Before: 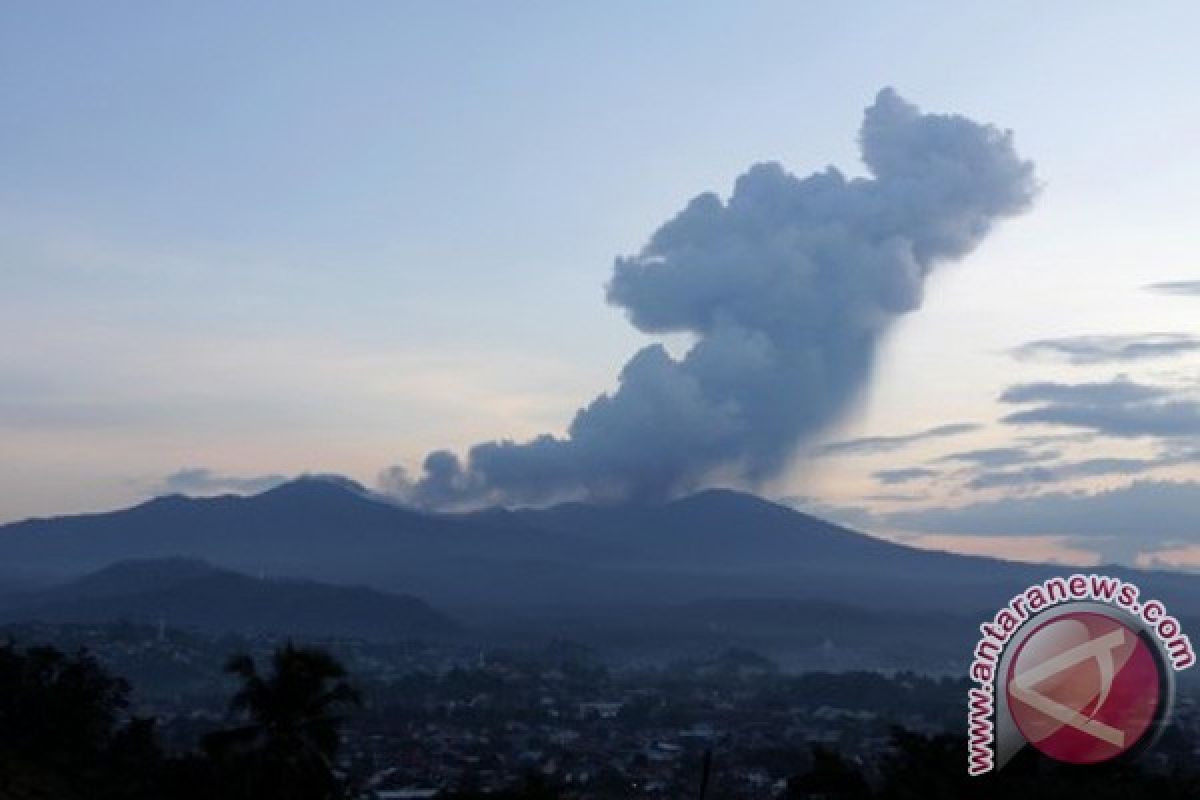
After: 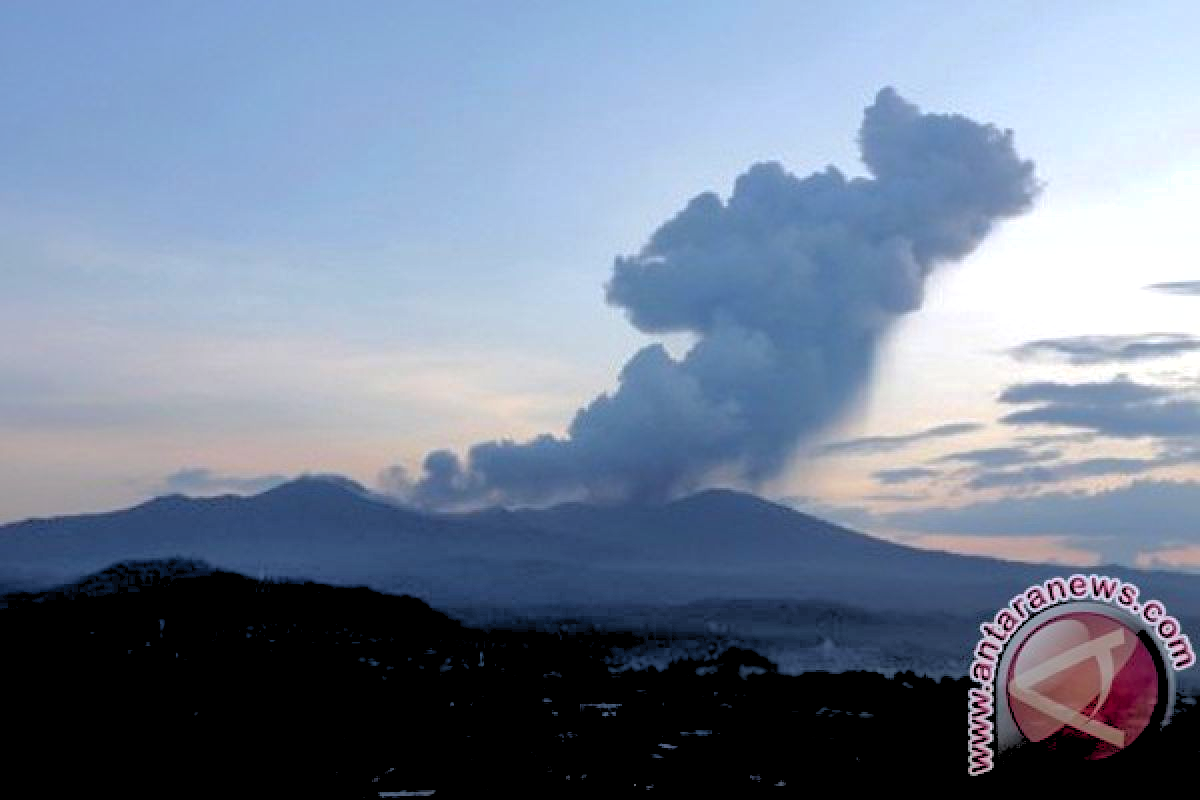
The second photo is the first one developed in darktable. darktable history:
rgb levels: levels [[0.029, 0.461, 0.922], [0, 0.5, 1], [0, 0.5, 1]]
color balance: lift [1, 1, 0.999, 1.001], gamma [1, 1.003, 1.005, 0.995], gain [1, 0.992, 0.988, 1.012], contrast 5%, output saturation 110%
shadows and highlights: on, module defaults
